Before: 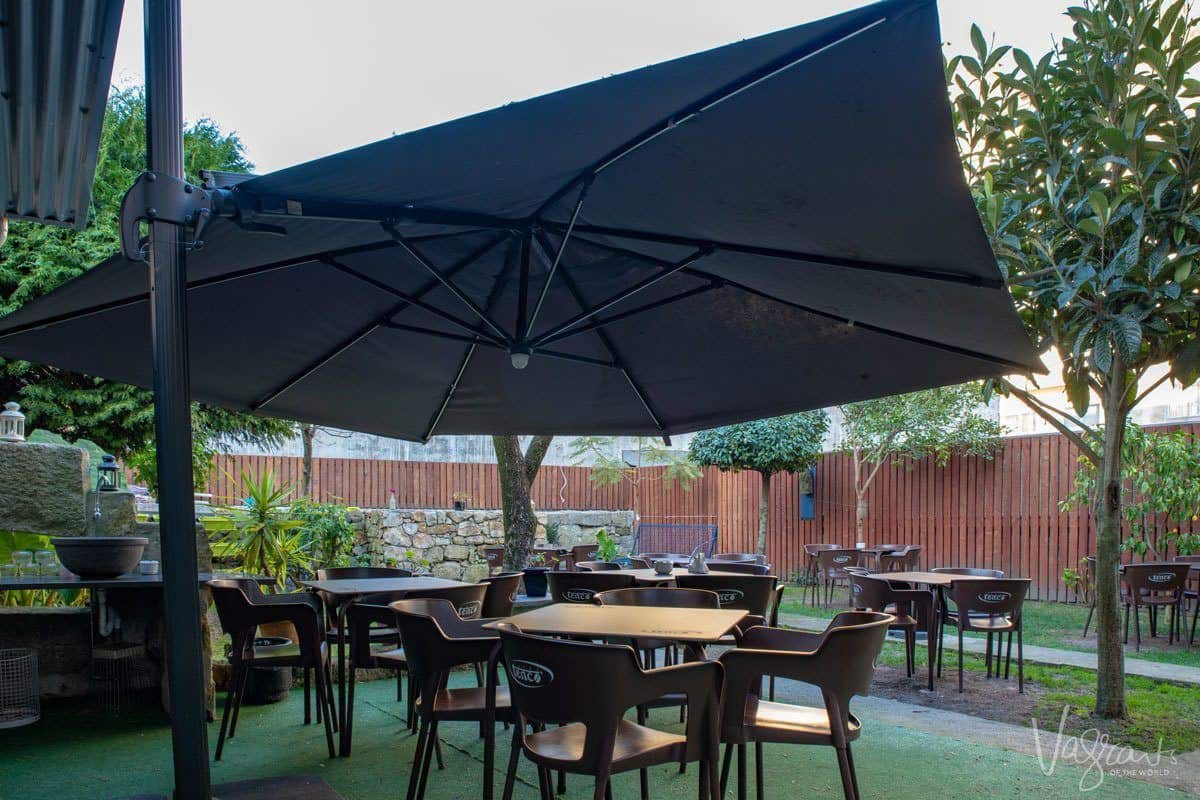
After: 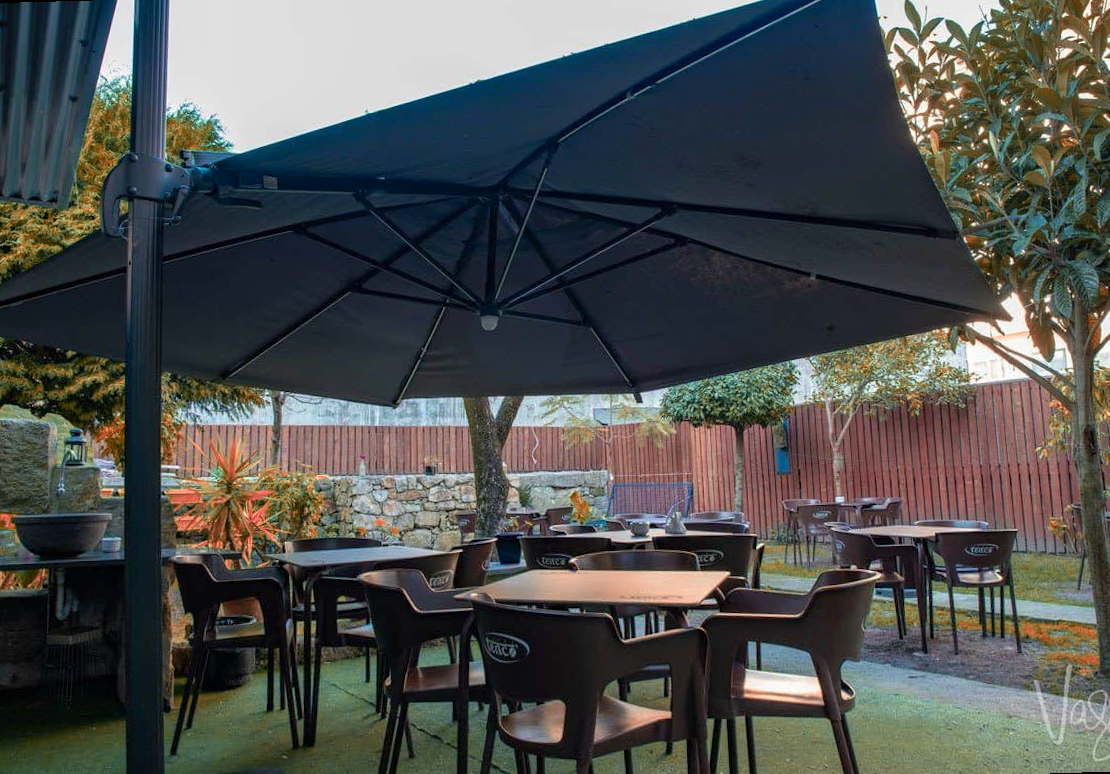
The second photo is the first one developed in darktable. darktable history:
color zones: curves: ch2 [(0, 0.488) (0.143, 0.417) (0.286, 0.212) (0.429, 0.179) (0.571, 0.154) (0.714, 0.415) (0.857, 0.495) (1, 0.488)]
rotate and perspective: rotation -1.68°, lens shift (vertical) -0.146, crop left 0.049, crop right 0.912, crop top 0.032, crop bottom 0.96
